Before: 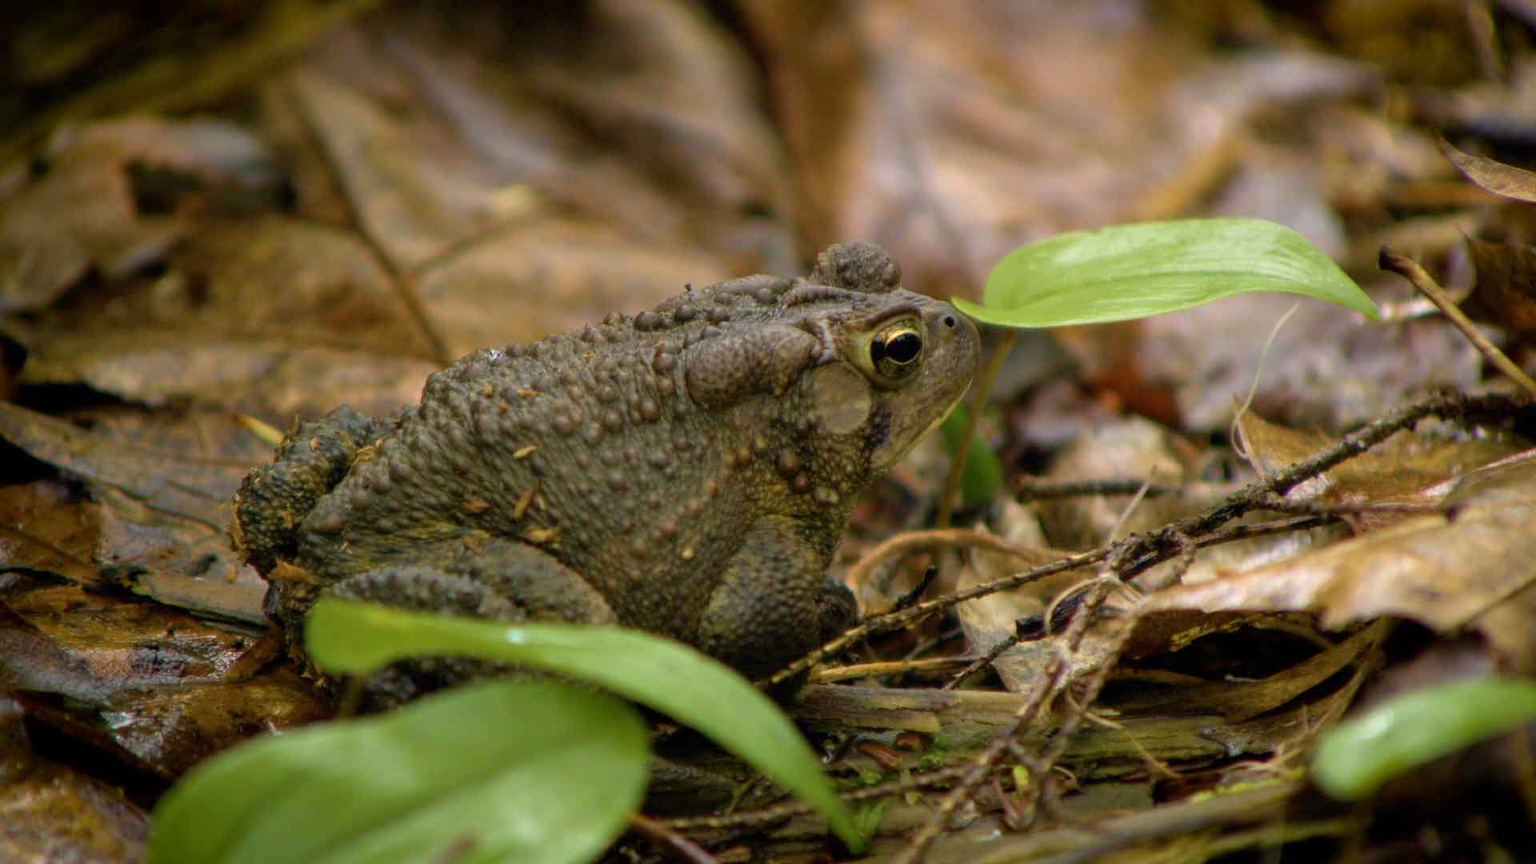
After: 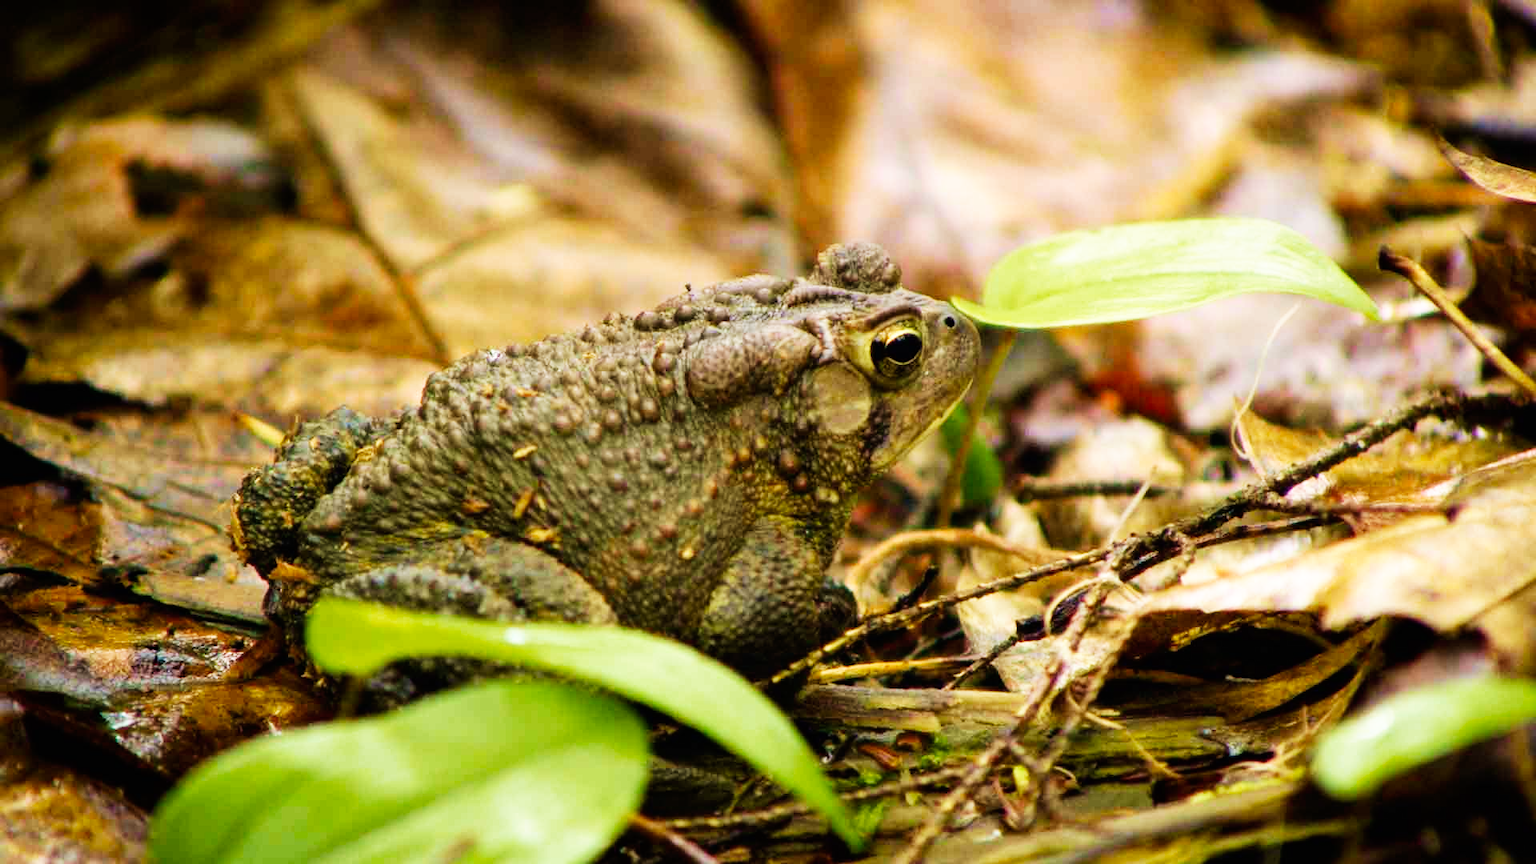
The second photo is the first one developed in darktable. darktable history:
base curve: curves: ch0 [(0, 0) (0.007, 0.004) (0.027, 0.03) (0.046, 0.07) (0.207, 0.54) (0.442, 0.872) (0.673, 0.972) (1, 1)], preserve colors none
velvia: on, module defaults
